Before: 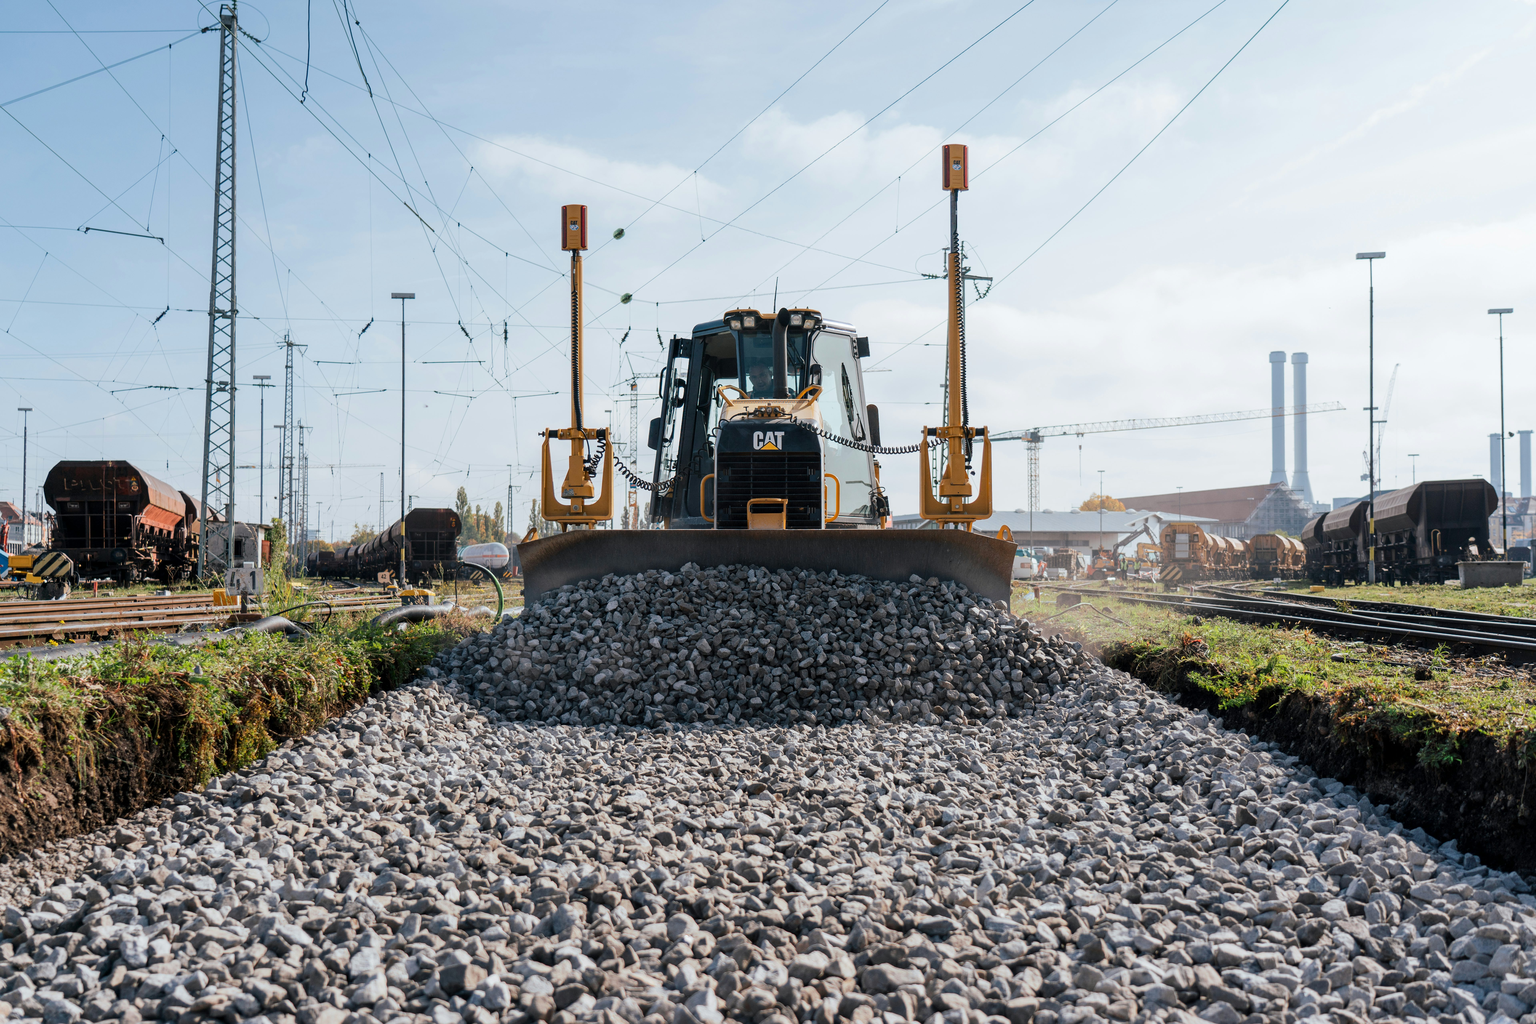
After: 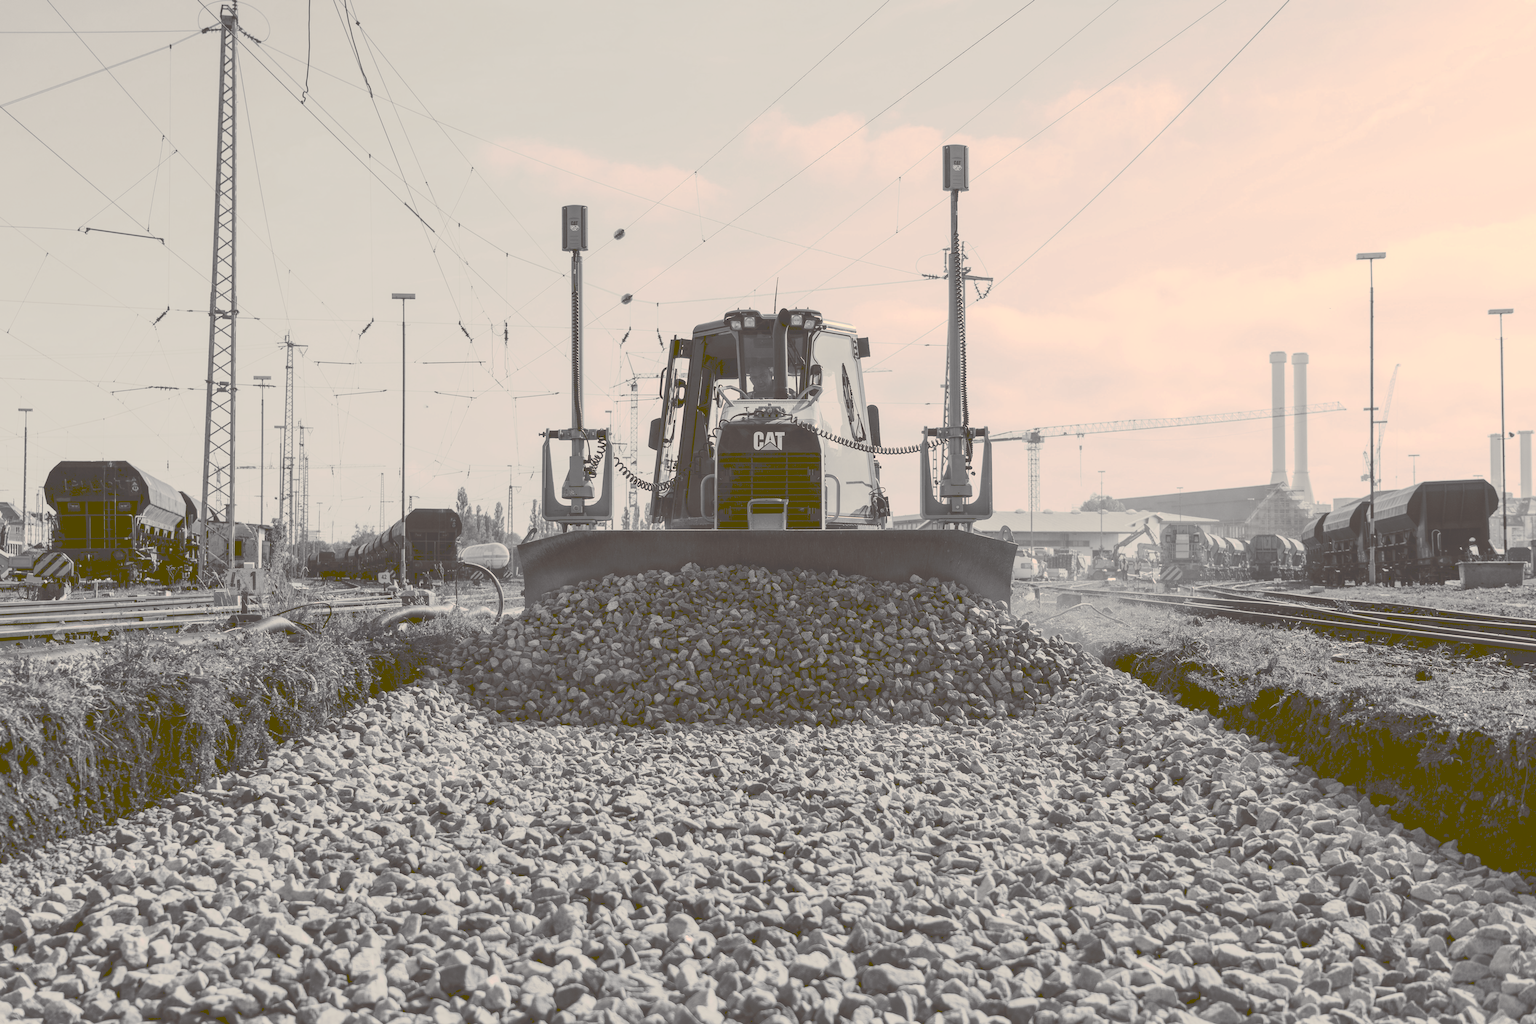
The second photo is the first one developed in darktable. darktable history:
tone curve: curves: ch0 [(0, 0) (0.003, 0.298) (0.011, 0.298) (0.025, 0.298) (0.044, 0.3) (0.069, 0.302) (0.1, 0.312) (0.136, 0.329) (0.177, 0.354) (0.224, 0.376) (0.277, 0.408) (0.335, 0.453) (0.399, 0.503) (0.468, 0.562) (0.543, 0.623) (0.623, 0.686) (0.709, 0.754) (0.801, 0.825) (0.898, 0.873) (1, 1)], preserve colors none
color look up table: target L [82.57, 84.57, 76.53, 75.18, 65.88, 55.42, 41.09, 41.99, 39.72, 34.08, 22.81, 10.71, 202.9, 85.59, 59.09, 71.41, 58.96, 69.13, 52.02, 50.03, 40.25, 31.45, 28.07, 13.23, 94.72, 100.28, 75.95, 94.72, 77.93, 75.67, 90.62, 87.45, 84.39, 53.33, 68.13, 57.97, 45.8, 47.8, 25.33, 45.8, 6.705, 16.77, 98.43, 86.74, 86.23, 83.68, 58.93, 41.67, 38.66], target a [2.206, 2.253, 1.464, 1.578, 1.311, 1.628, 0.922, 0.967, 1.102, 1.23, 2.958, 4.969, 0, 0.623, 1.993, 1.389, 1.207, 1.84, 1.054, 1.022, 0.976, 0.887, 1.603, 3.718, 9.089, -1.015, 1.363, 9.089, 1.609, 1.692, 9.581, 1.555, 1.571, 1.205, 1.215, 1.873, 1.884, 1.744, 2.462, 1.884, 7.815, 2.156, 4.378, 1.567, 2.135, 1.583, 1.066, 1.394, 0.826], target b [7.05, 7.888, 5.389, 4.566, 3.442, 2.111, 0.337, -0.273, 0.444, 0.391, 0.157, 0.595, -0.002, 8.577, 2.371, 5.535, 2.144, 4.919, 0.979, 1.175, -0.276, 0.336, -0.196, 1.43, 18.22, 25.57, 5.15, 18.22, 5.633, 4.745, 11.33, 8.169, 8.228, 1.778, 3.961, 2.113, 0.585, 0.654, 0.851, 0.585, 10.62, 0.908, 23.4, 8.068, 8.42, 8.131, 2.697, -0.133, 0.301], num patches 49
